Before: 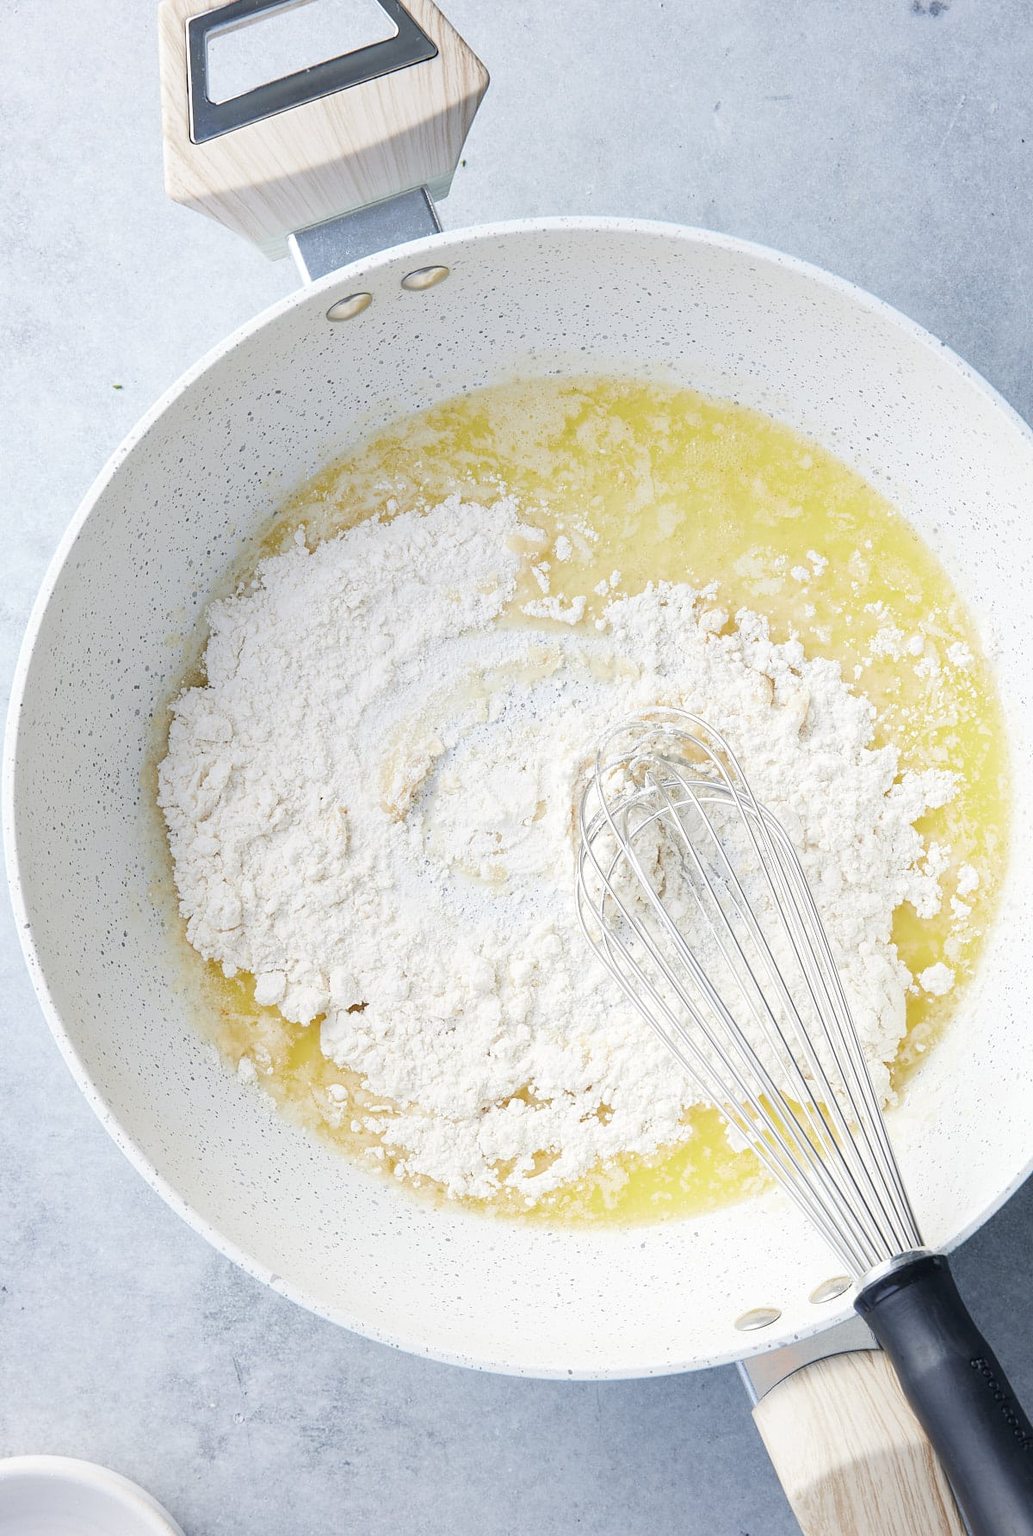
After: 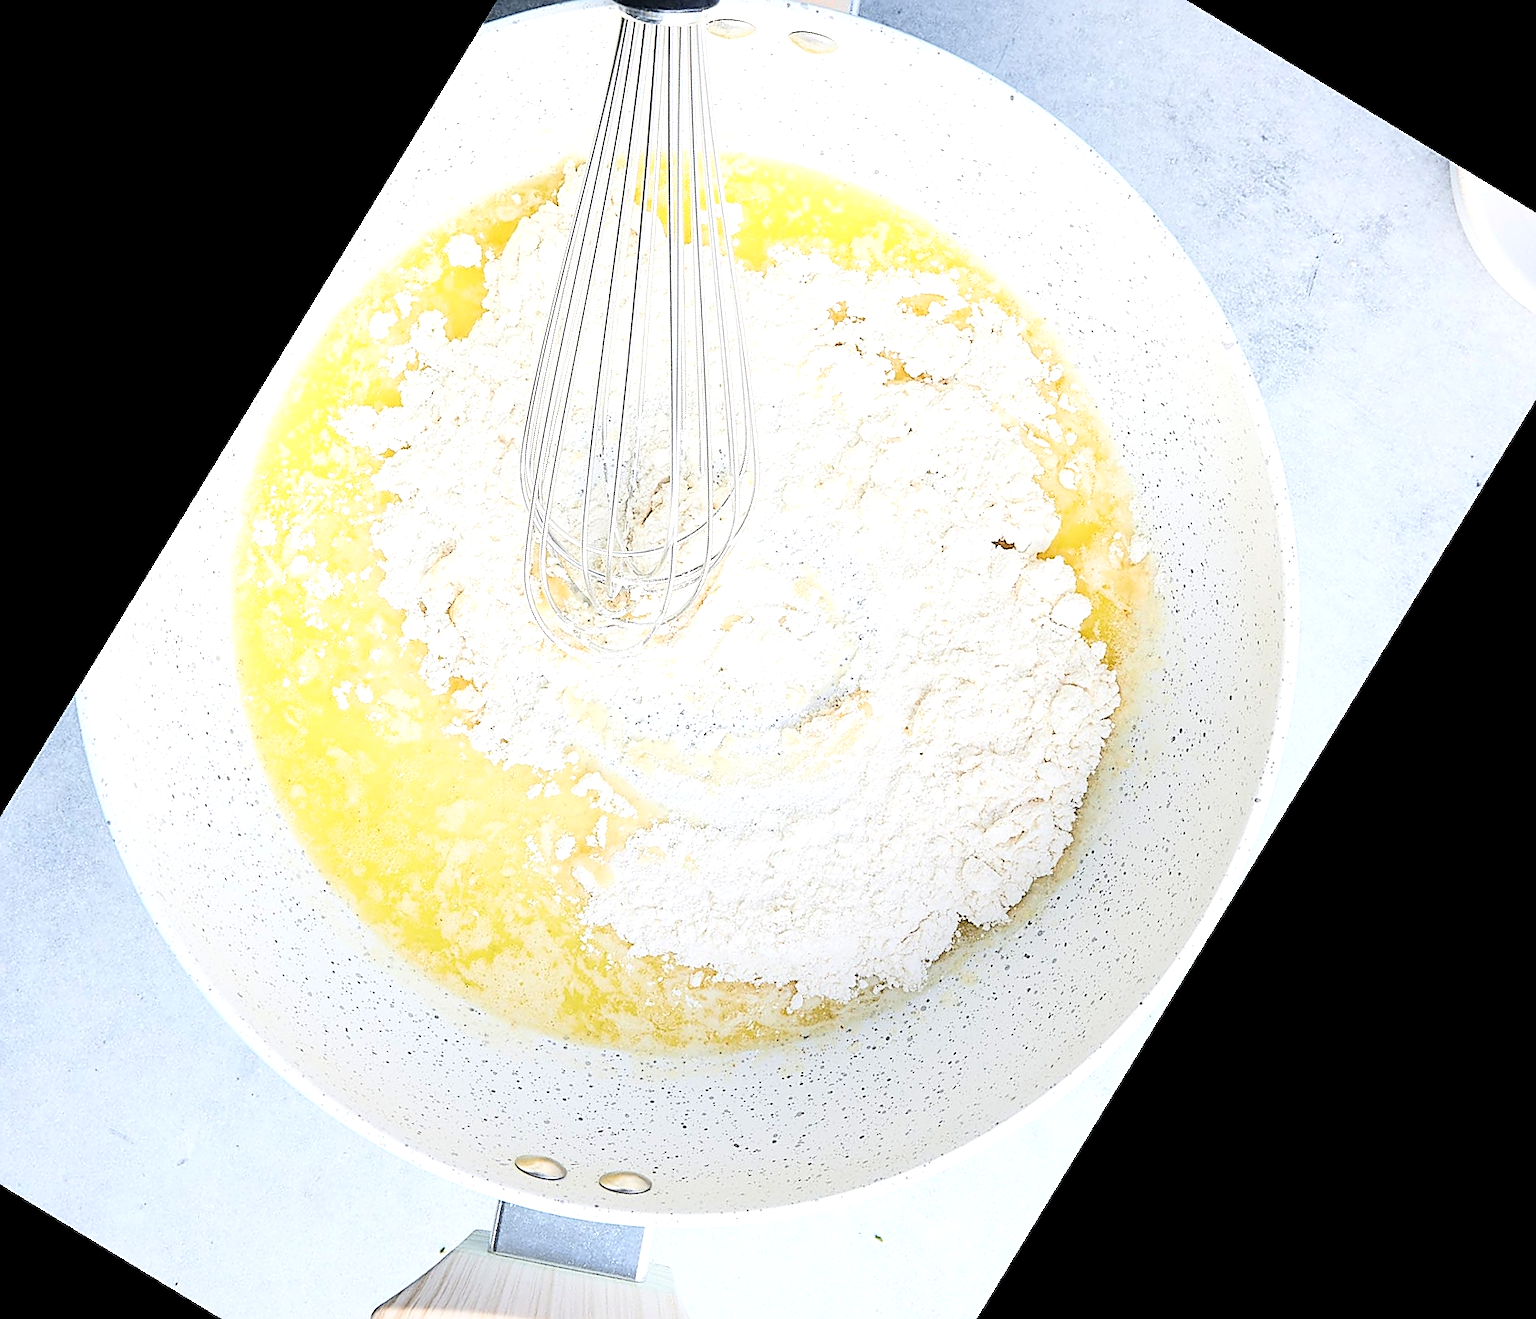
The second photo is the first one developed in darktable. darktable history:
crop and rotate: angle 148.68°, left 9.111%, top 15.603%, right 4.588%, bottom 17.041%
sharpen: radius 1.4, amount 1.25, threshold 0.7
contrast brightness saturation: contrast 0.2, brightness 0.16, saturation 0.22
tone equalizer: -8 EV -0.417 EV, -7 EV -0.389 EV, -6 EV -0.333 EV, -5 EV -0.222 EV, -3 EV 0.222 EV, -2 EV 0.333 EV, -1 EV 0.389 EV, +0 EV 0.417 EV, edges refinement/feathering 500, mask exposure compensation -1.57 EV, preserve details no
